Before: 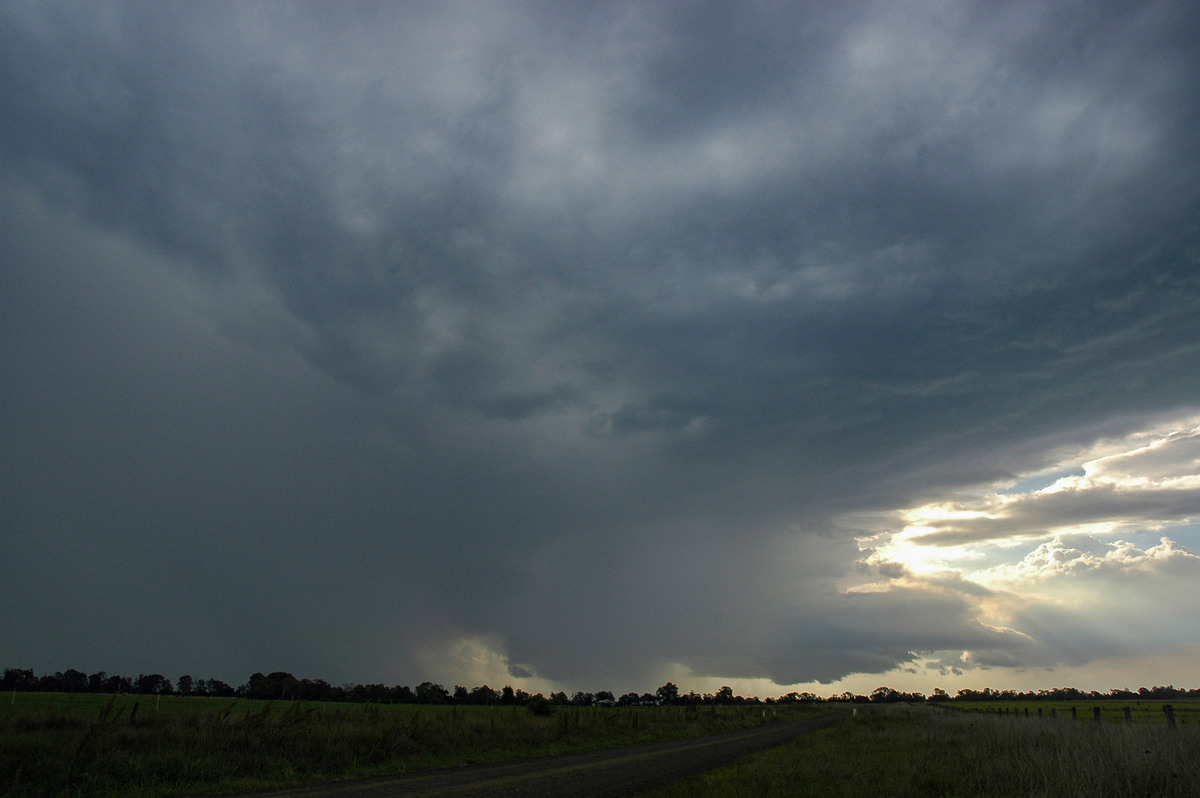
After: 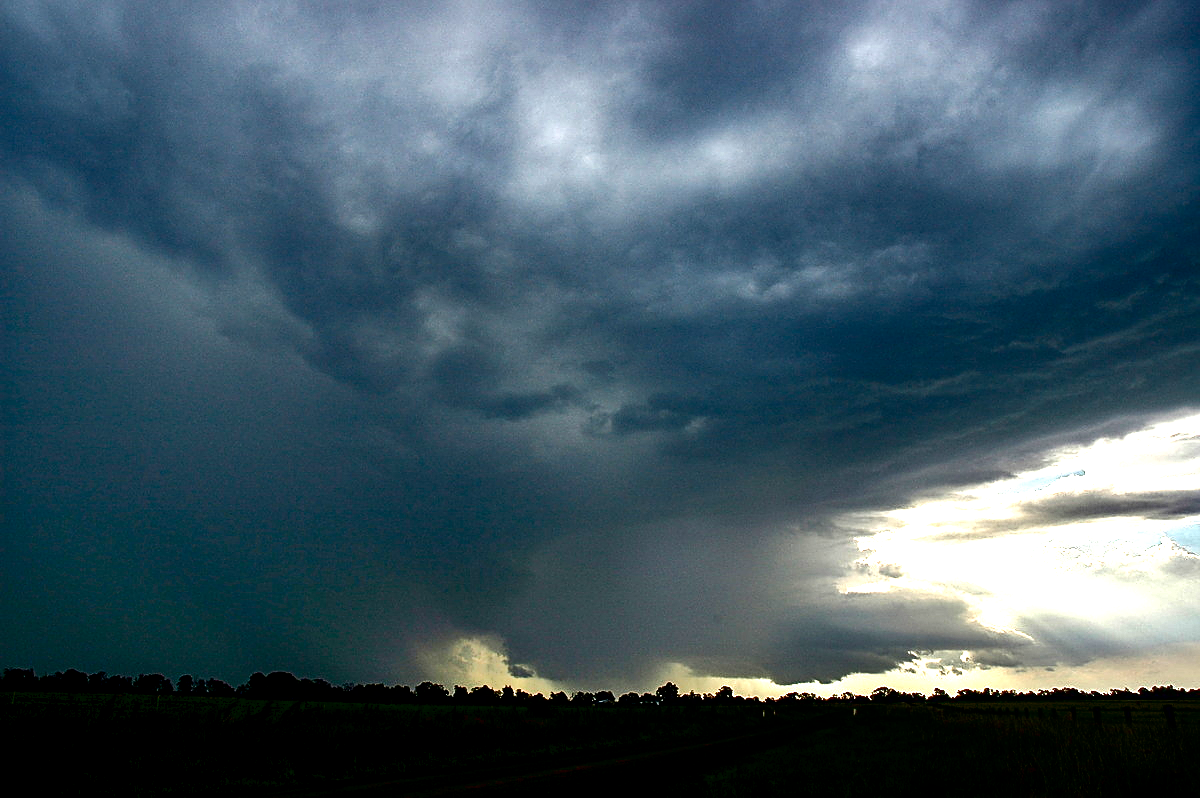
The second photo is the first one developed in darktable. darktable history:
contrast brightness saturation: contrast 0.087, brightness -0.59, saturation 0.173
exposure: black level correction 0.011, exposure 0.694 EV, compensate highlight preservation false
sharpen: on, module defaults
tone equalizer: -8 EV -0.752 EV, -7 EV -0.723 EV, -6 EV -0.618 EV, -5 EV -0.413 EV, -3 EV 0.373 EV, -2 EV 0.6 EV, -1 EV 0.676 EV, +0 EV 0.729 EV
shadows and highlights: soften with gaussian
